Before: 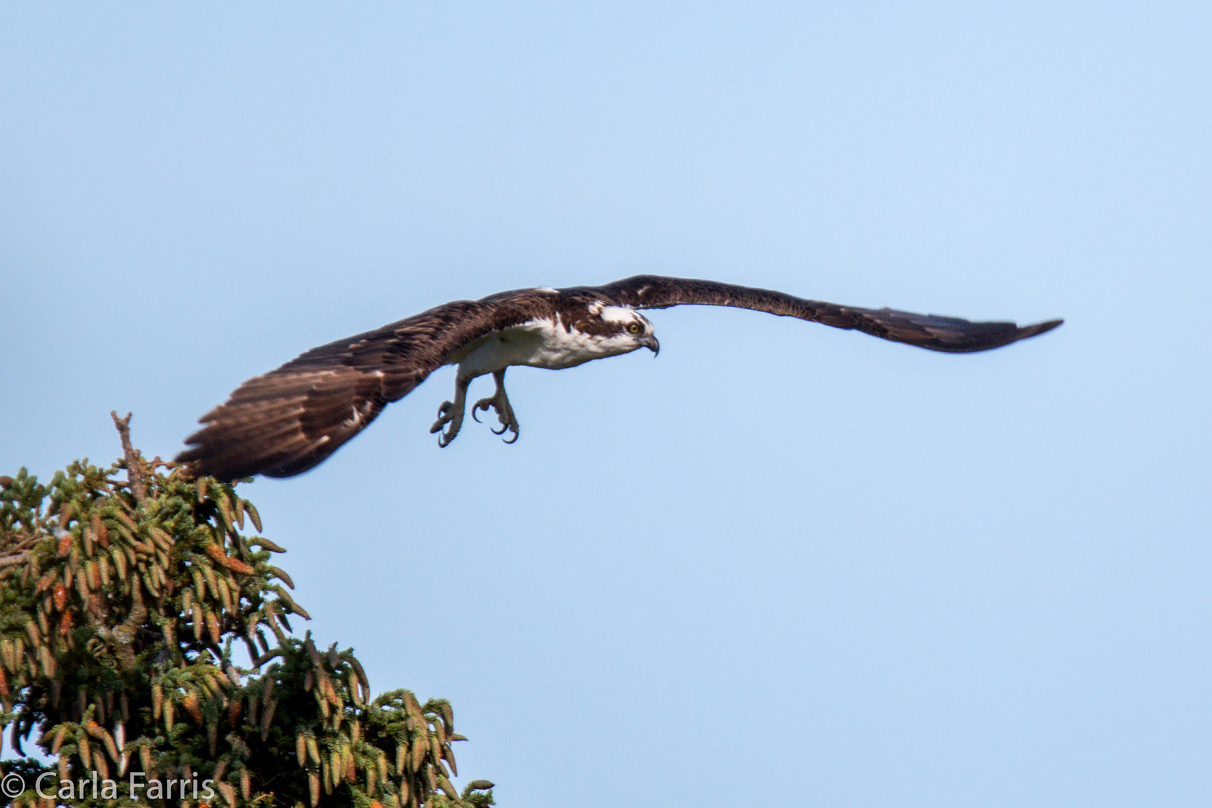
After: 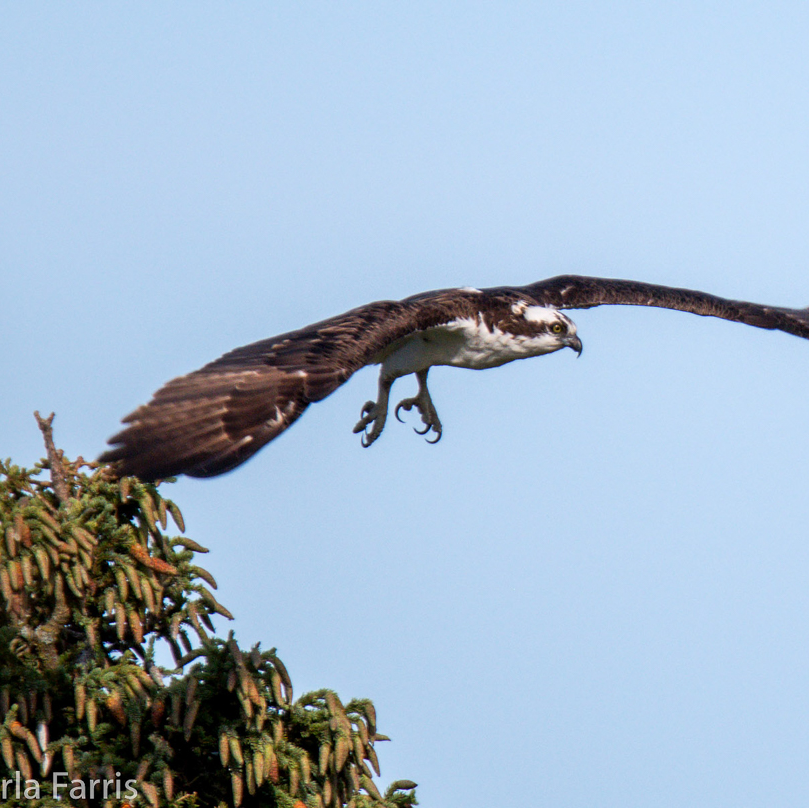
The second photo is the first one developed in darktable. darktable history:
crop and rotate: left 6.378%, right 26.858%
